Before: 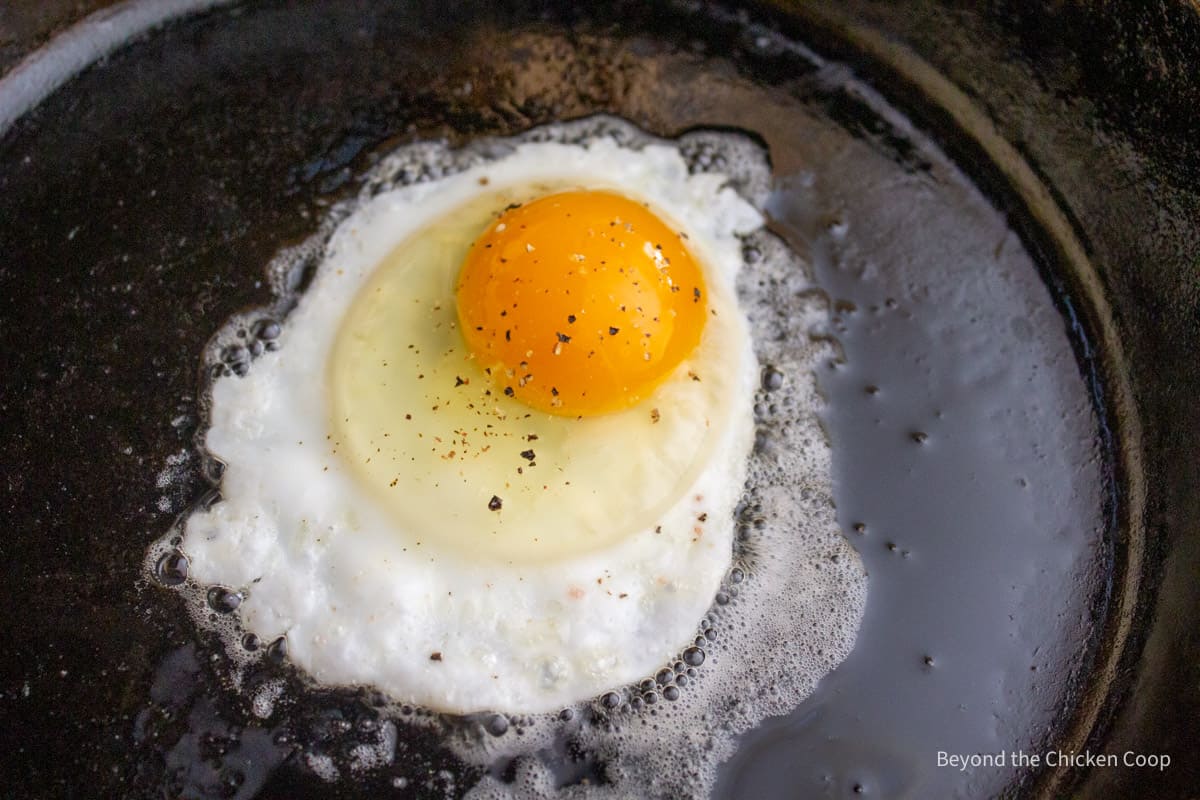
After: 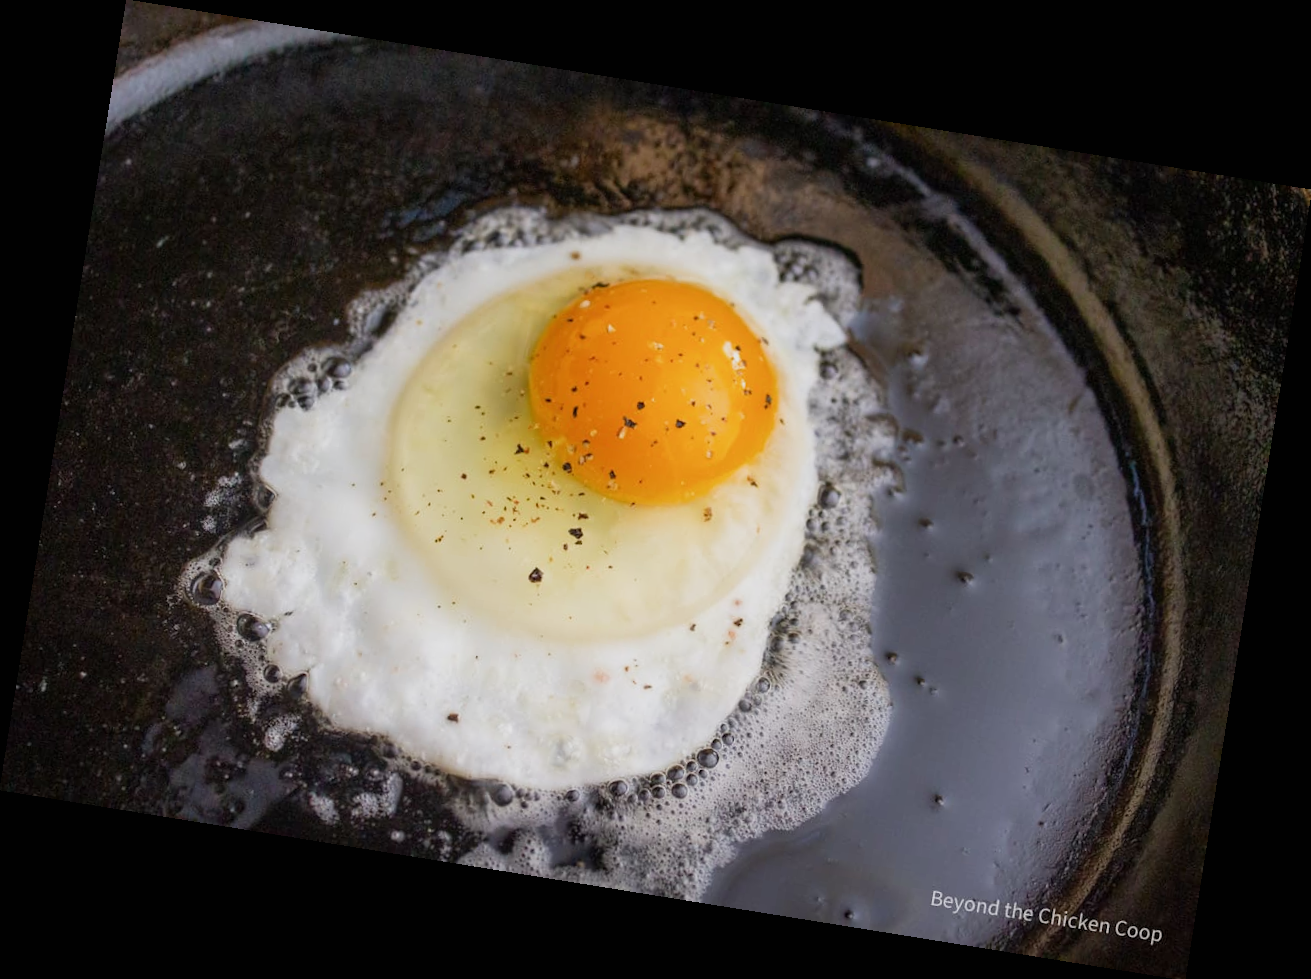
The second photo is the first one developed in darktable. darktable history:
rotate and perspective: rotation 9.12°, automatic cropping off
sigmoid: contrast 1.22, skew 0.65
